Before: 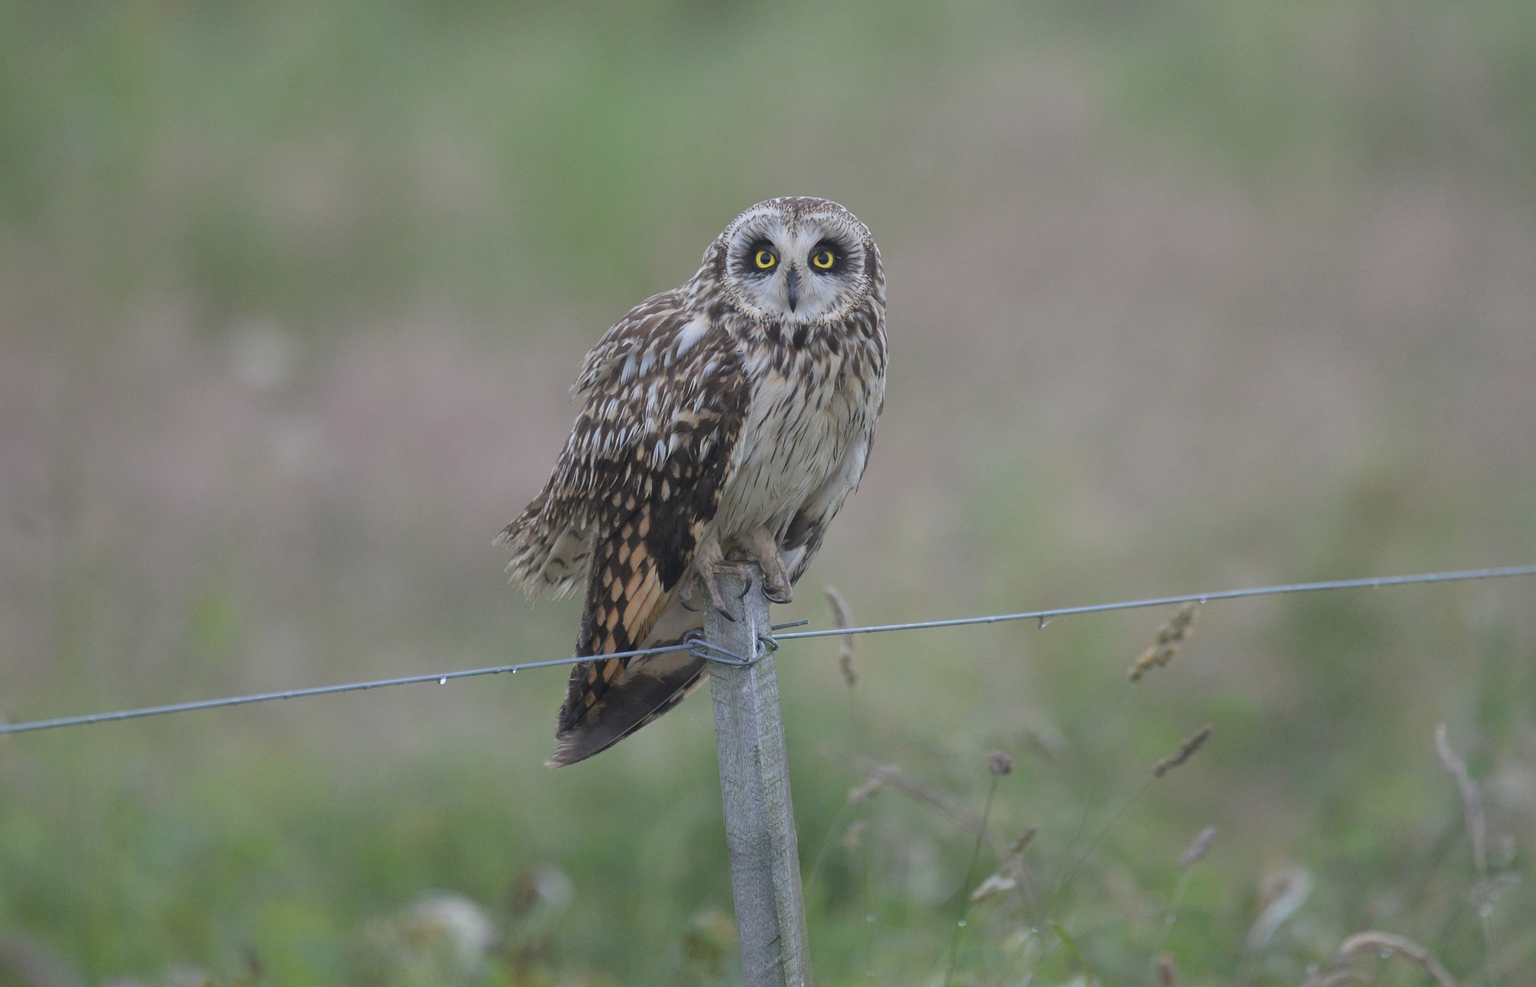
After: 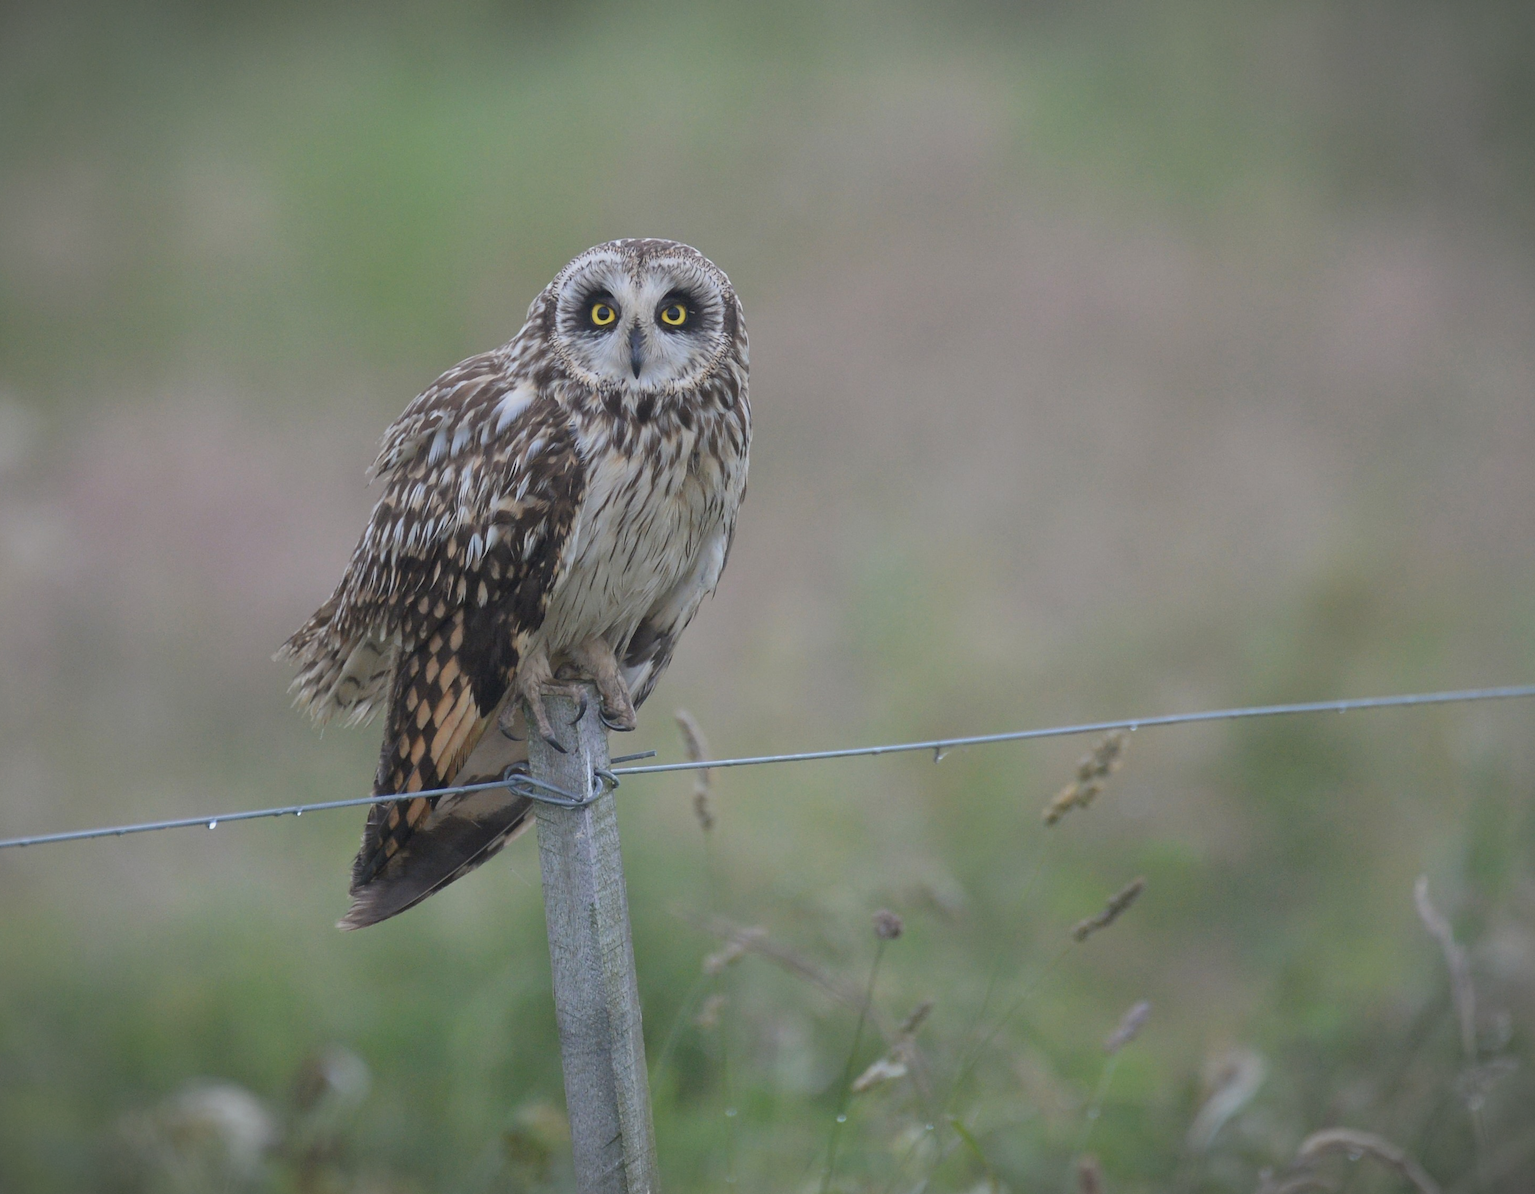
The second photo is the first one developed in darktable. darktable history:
crop: left 17.446%, bottom 0.045%
tone equalizer: on, module defaults
vignetting: fall-off start 100.2%, width/height ratio 1.321, unbound false
